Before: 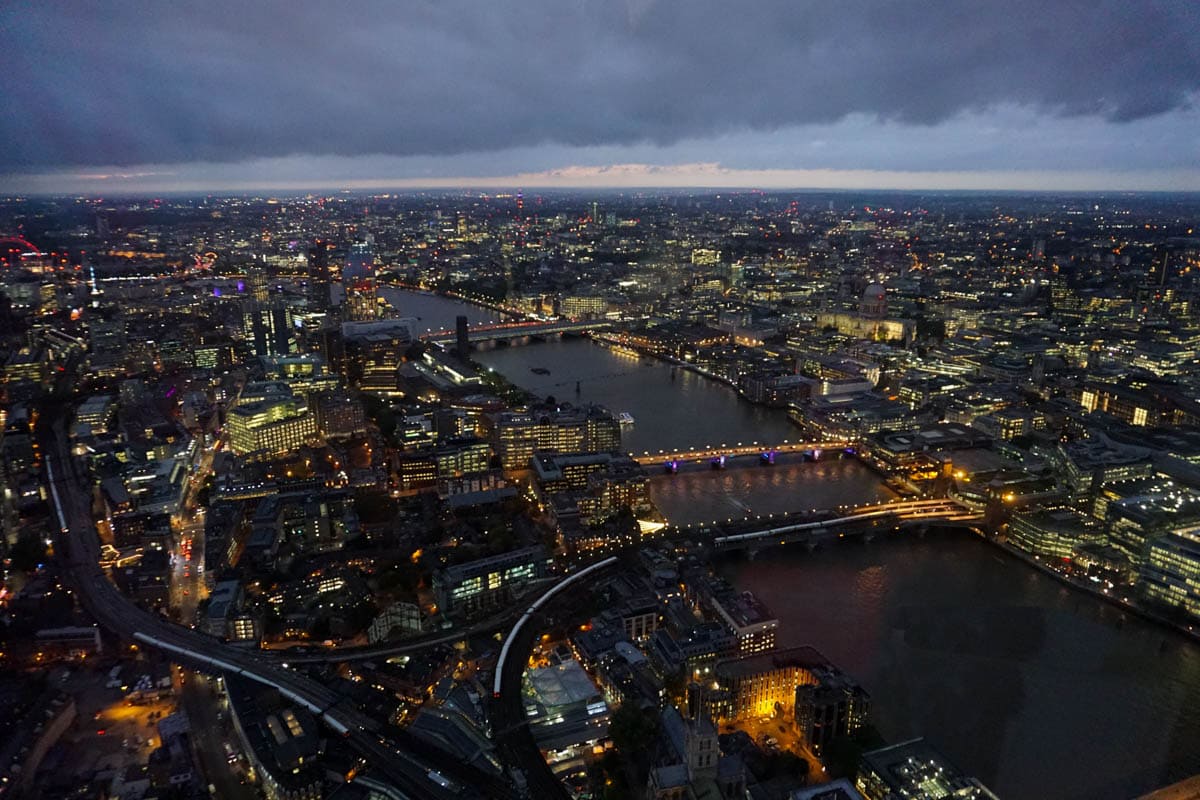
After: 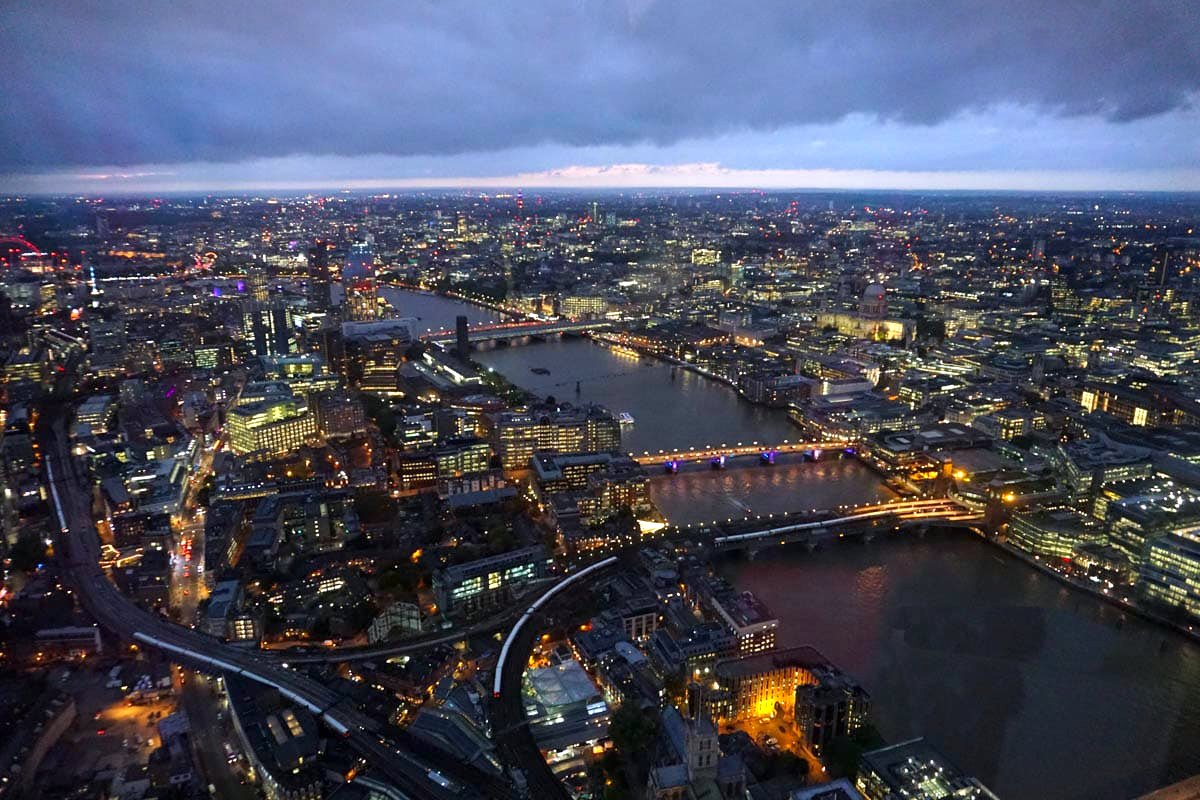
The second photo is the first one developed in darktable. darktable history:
exposure: exposure 0.77 EV, compensate highlight preservation false
color calibration: illuminant as shot in camera, x 0.358, y 0.373, temperature 4628.91 K
vignetting: fall-off start 100%, fall-off radius 64.94%, automatic ratio true, unbound false
contrast brightness saturation: saturation 0.13
